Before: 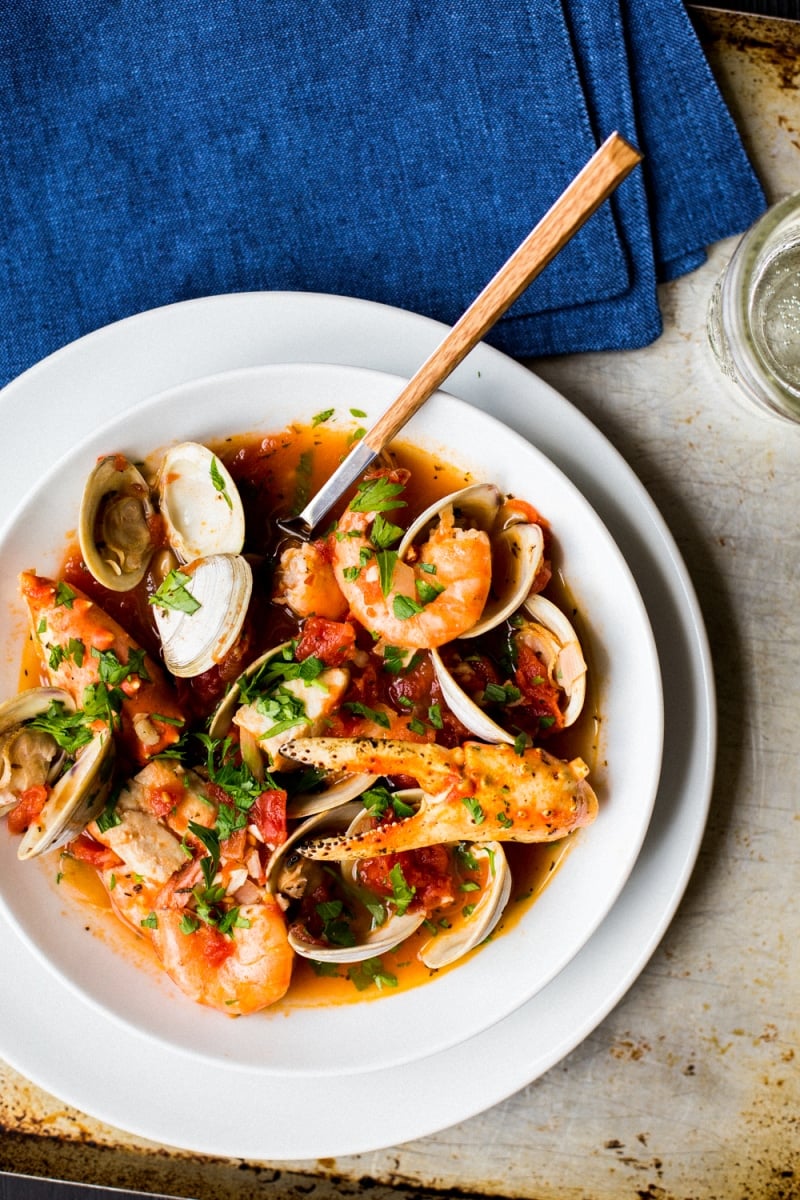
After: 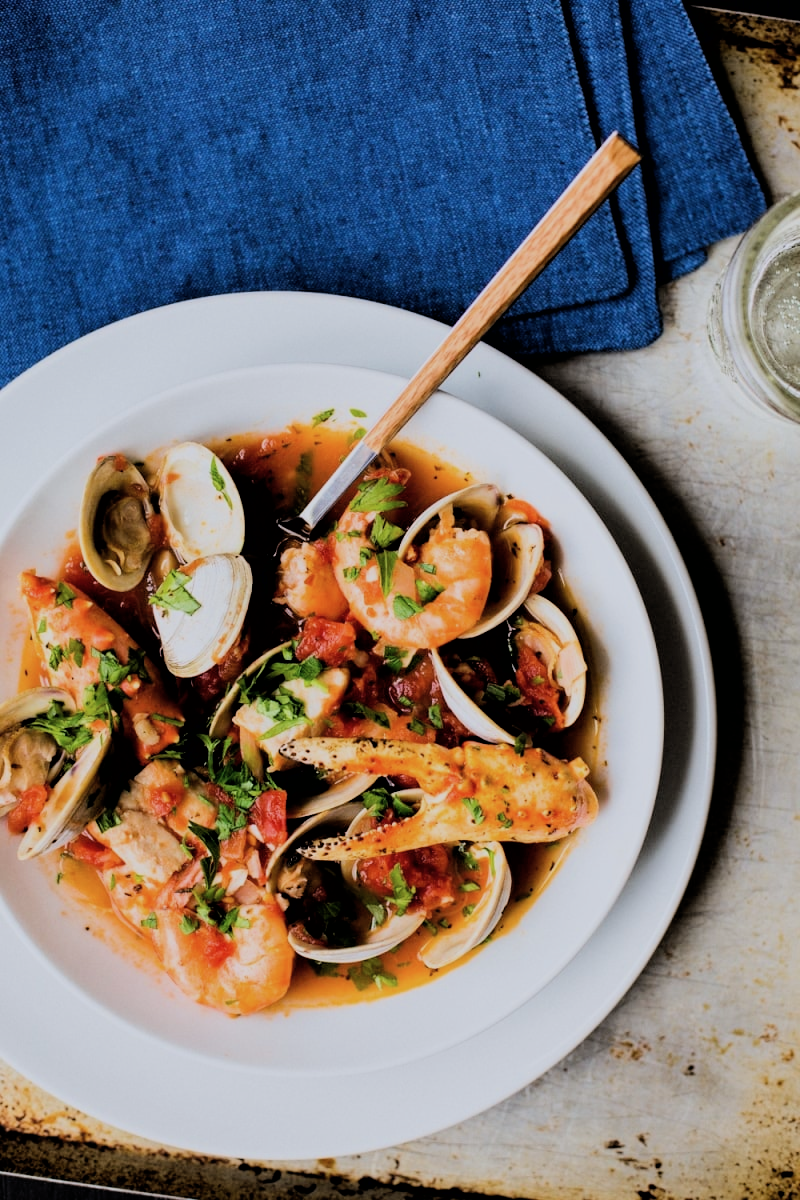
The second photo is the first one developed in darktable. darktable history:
filmic rgb: black relative exposure -4.16 EV, white relative exposure 5.12 EV, hardness 2.09, contrast 1.161, color science v6 (2022)
color correction: highlights a* -0.123, highlights b* -5.51, shadows a* -0.137, shadows b* -0.077
contrast brightness saturation: saturation -0.063
